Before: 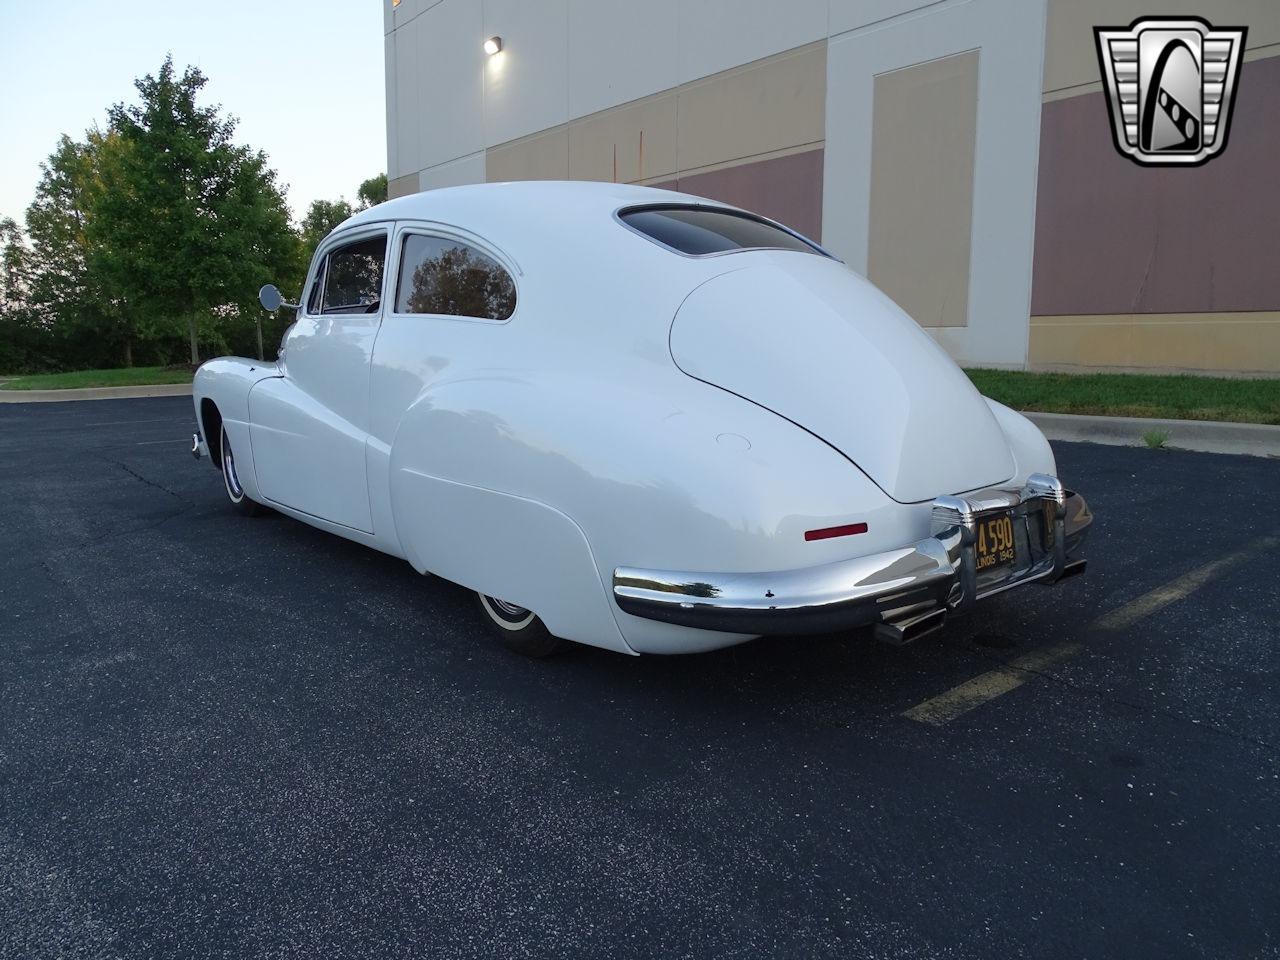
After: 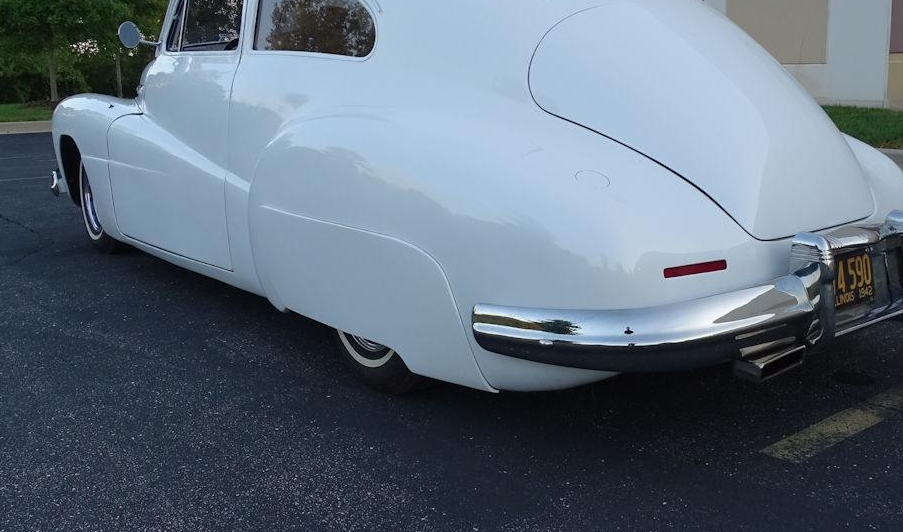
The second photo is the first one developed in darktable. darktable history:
crop: left 11.069%, top 27.422%, right 18.267%, bottom 17.089%
